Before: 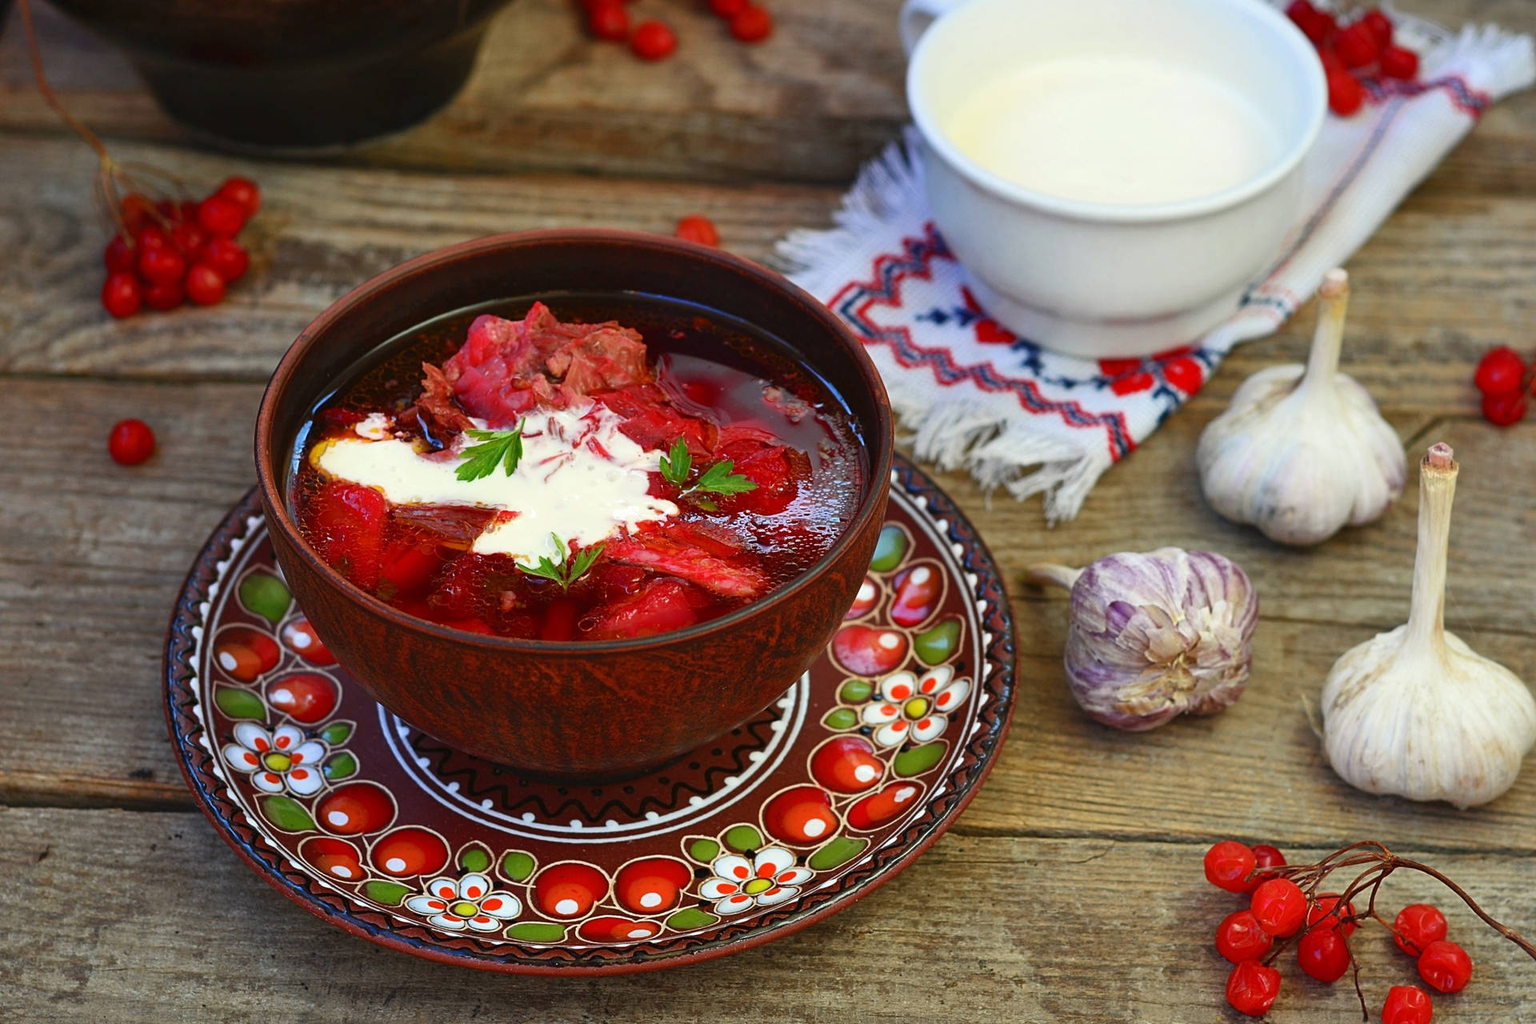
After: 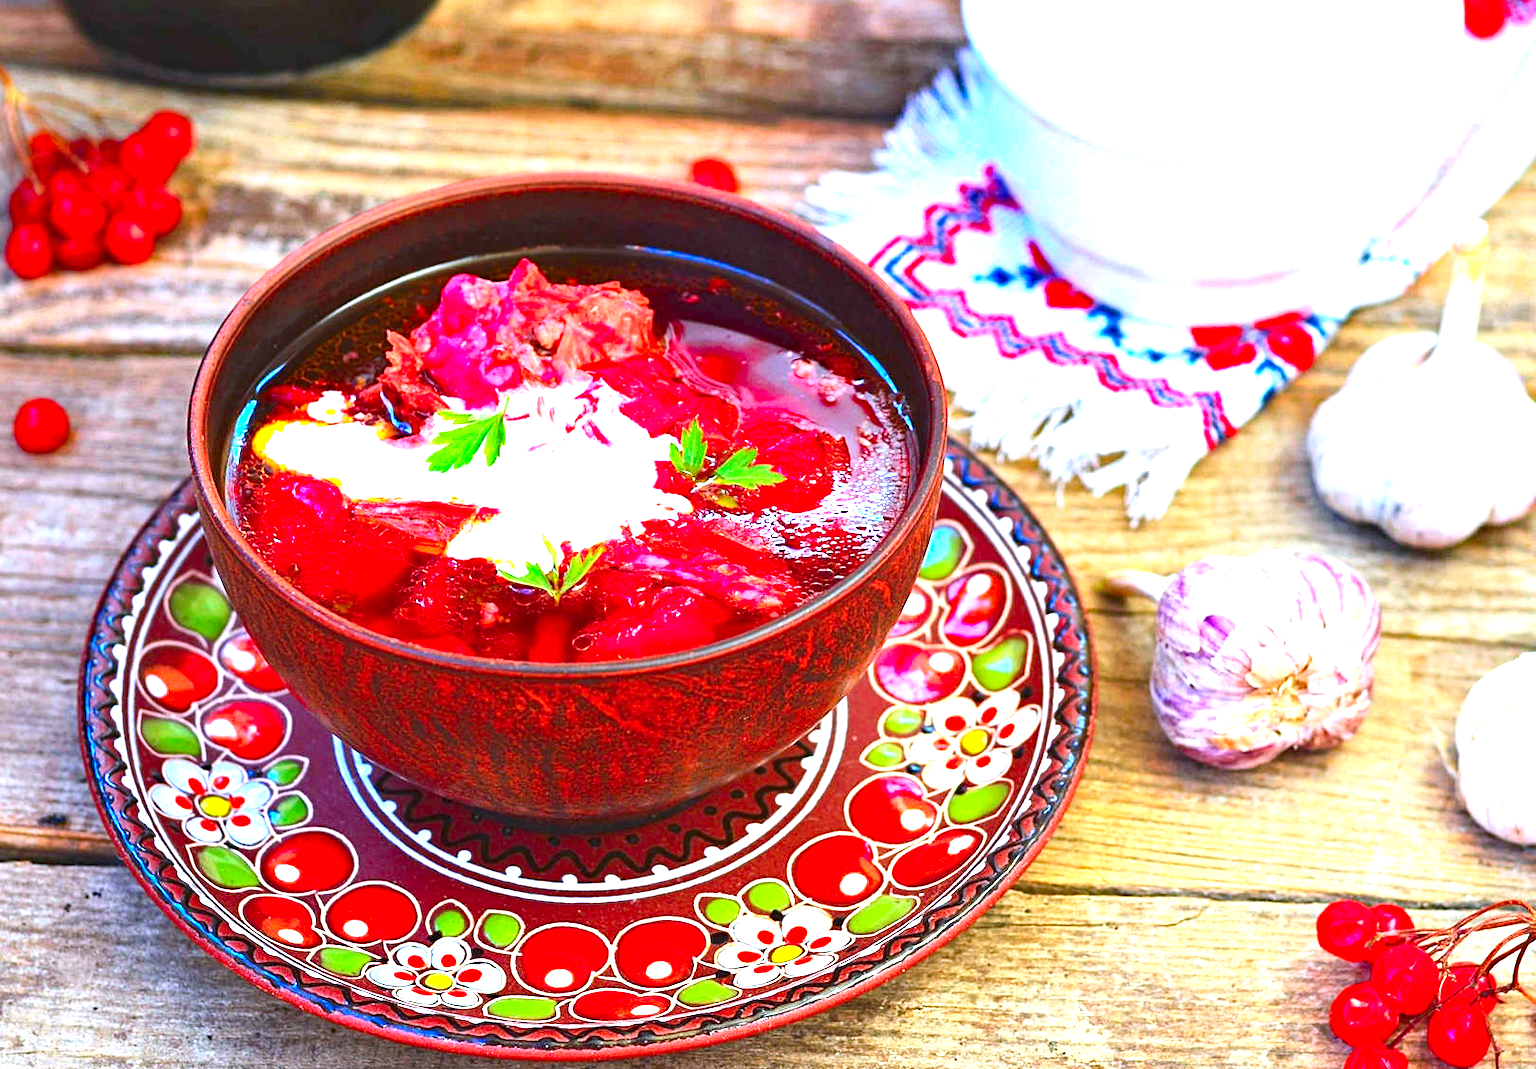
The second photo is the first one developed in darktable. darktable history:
contrast brightness saturation: contrast 0.161, saturation 0.311
haze removal: compatibility mode true, adaptive false
crop: left 6.321%, top 8.267%, right 9.533%, bottom 3.816%
tone equalizer: on, module defaults
exposure: exposure 2.24 EV, compensate highlight preservation false
color calibration: illuminant custom, x 0.373, y 0.389, temperature 4239.41 K
